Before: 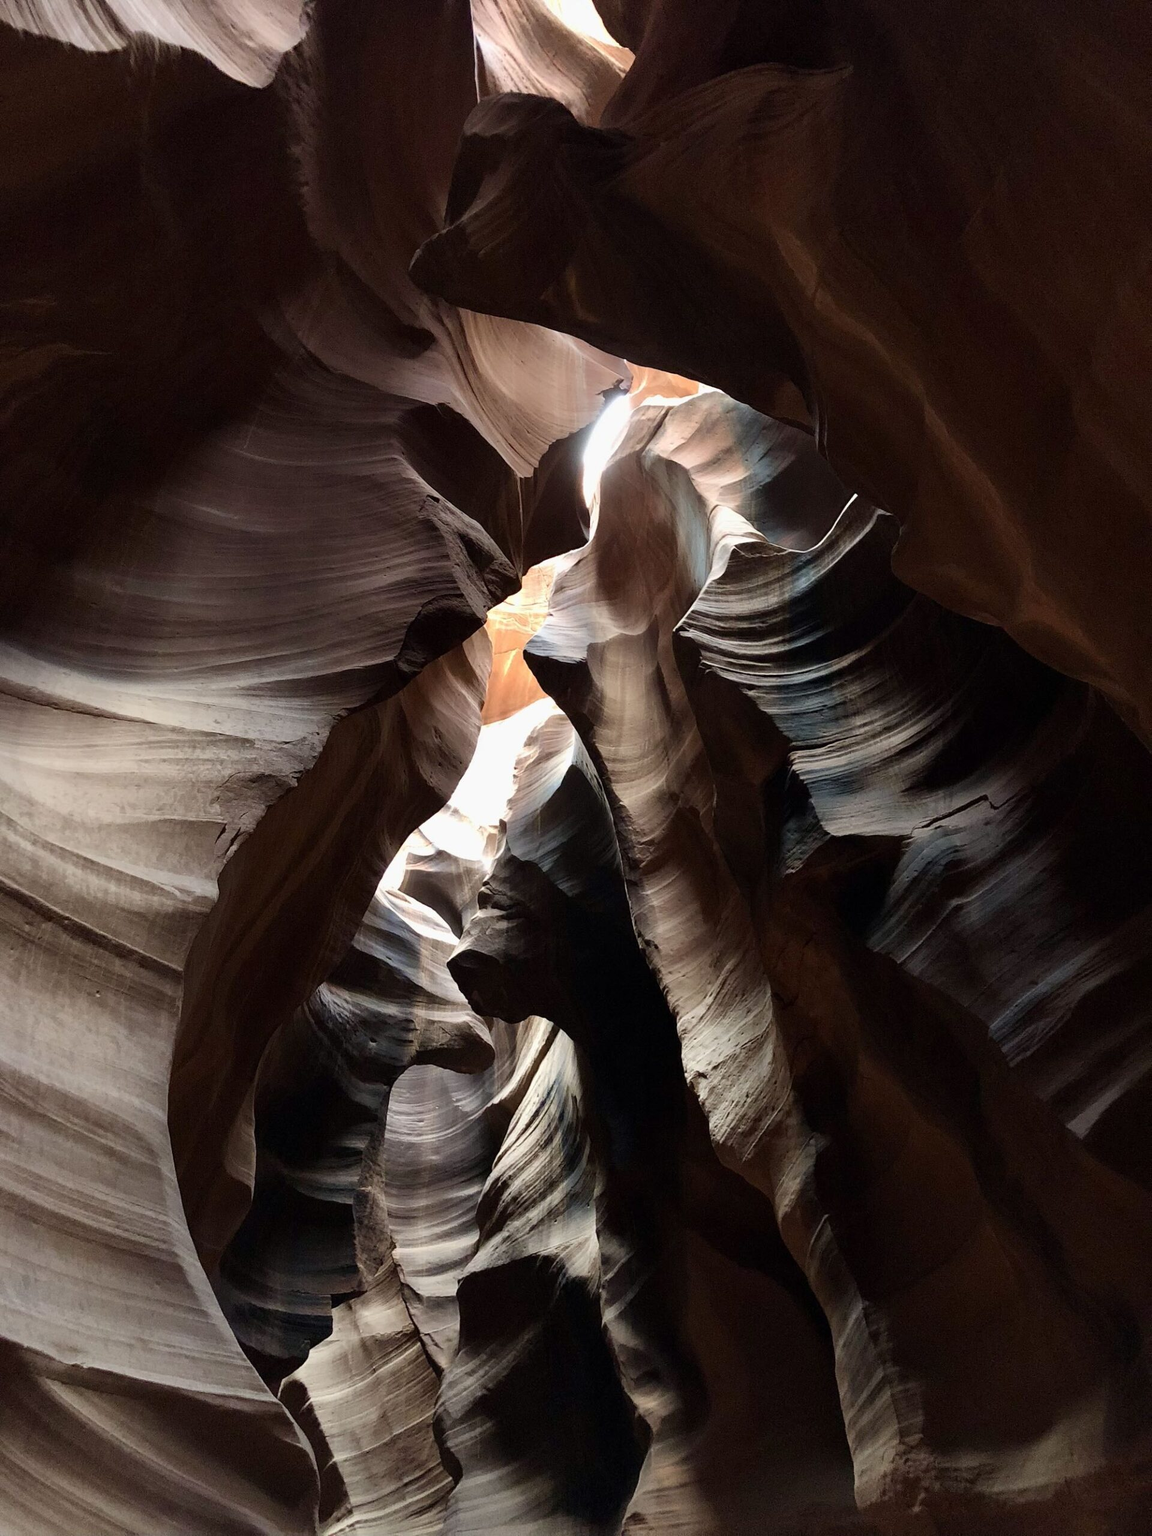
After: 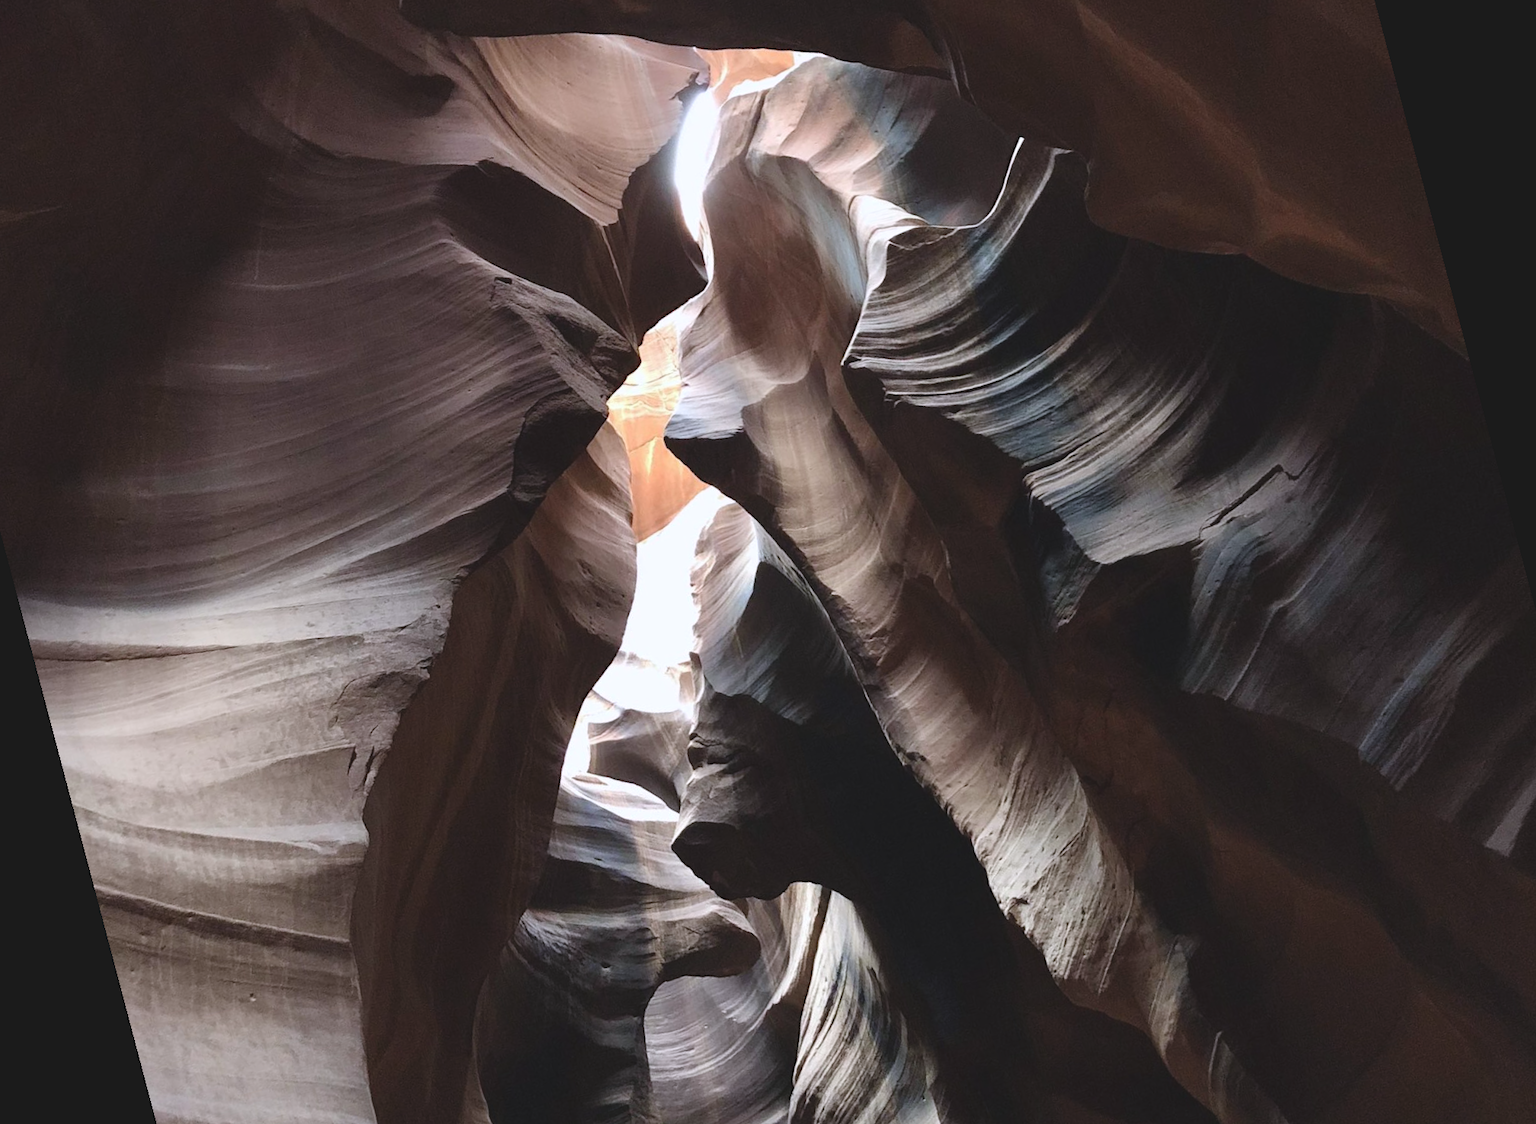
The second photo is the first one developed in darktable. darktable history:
color calibration: illuminant as shot in camera, x 0.358, y 0.373, temperature 4628.91 K
color balance: lift [1.007, 1, 1, 1], gamma [1.097, 1, 1, 1]
rotate and perspective: rotation -14.8°, crop left 0.1, crop right 0.903, crop top 0.25, crop bottom 0.748
